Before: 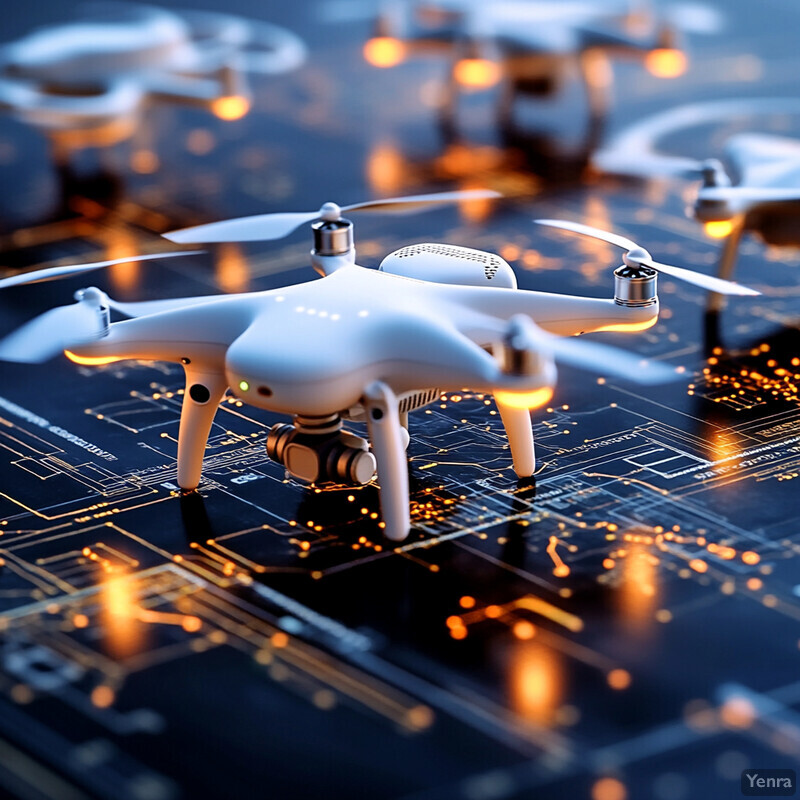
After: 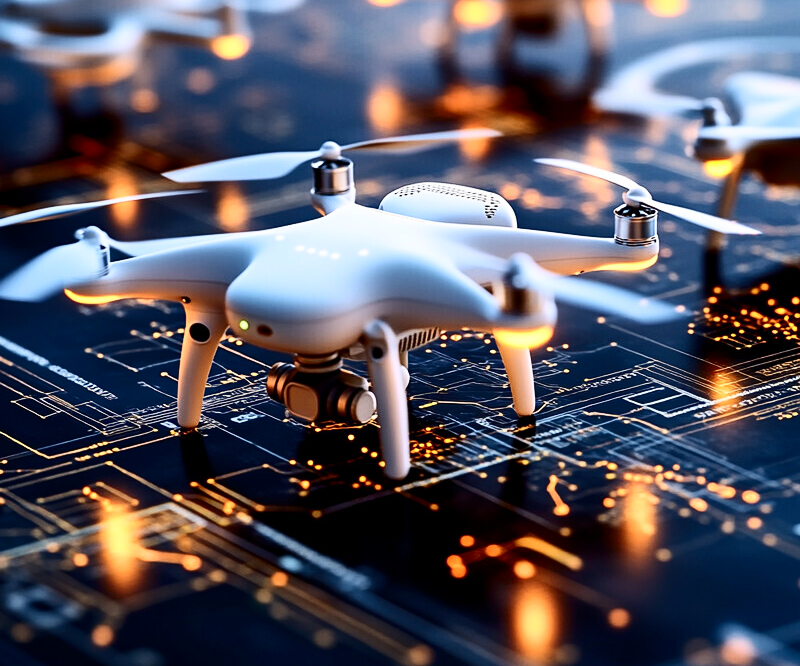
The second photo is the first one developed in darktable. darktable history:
crop: top 7.625%, bottom 8.027%
contrast brightness saturation: contrast 0.28
